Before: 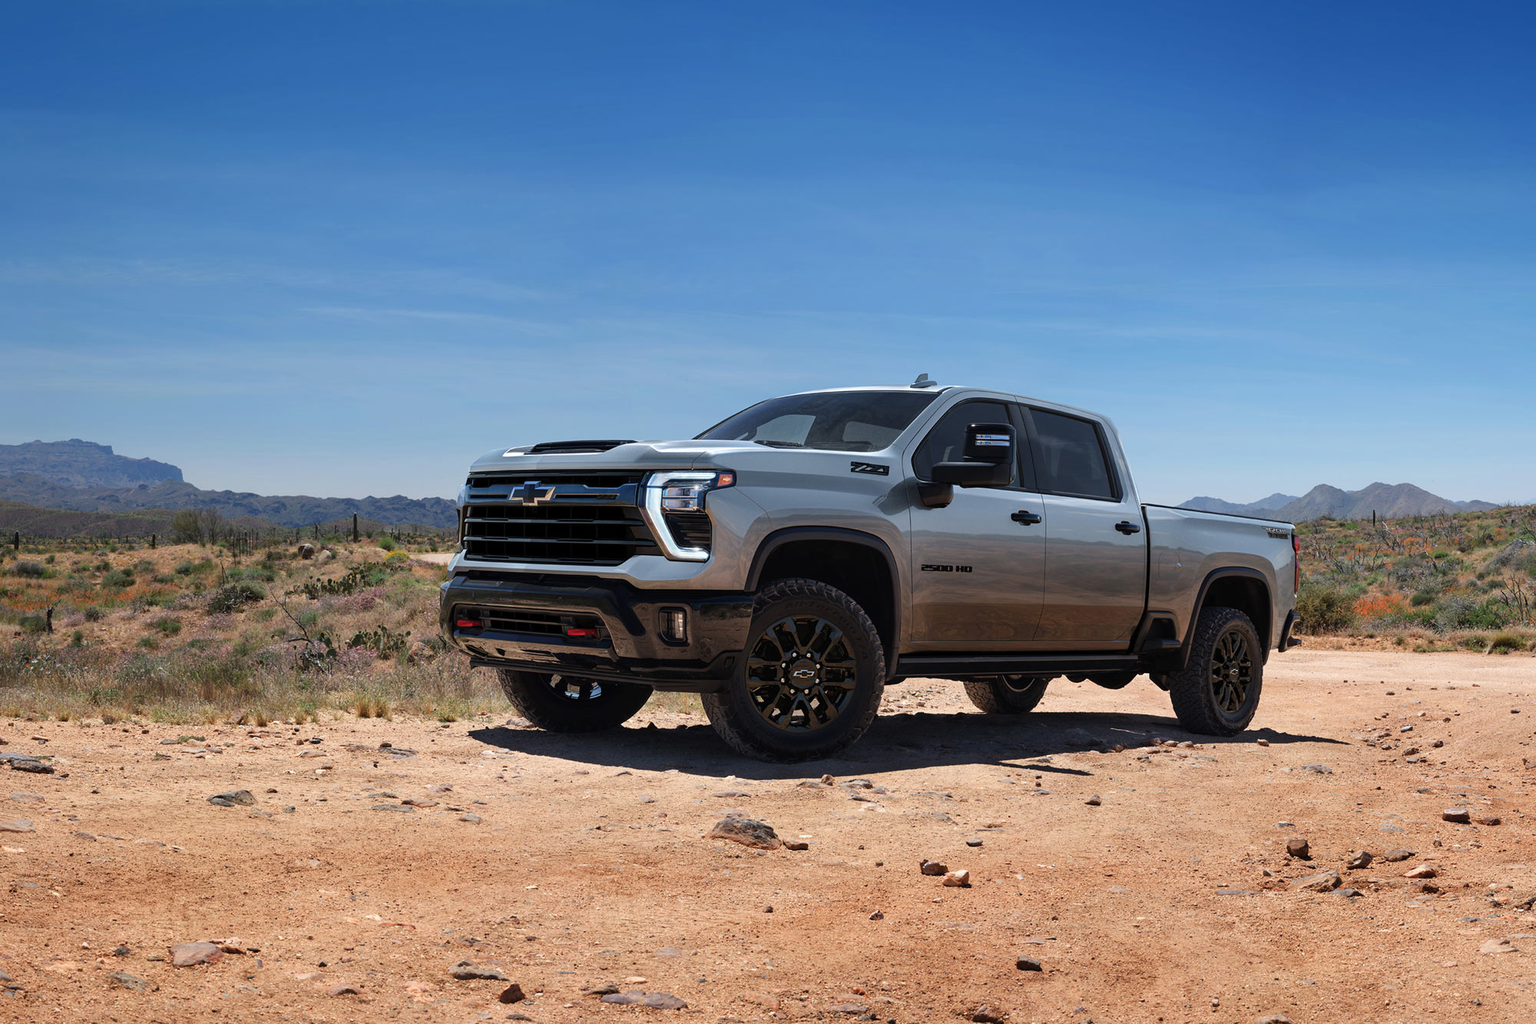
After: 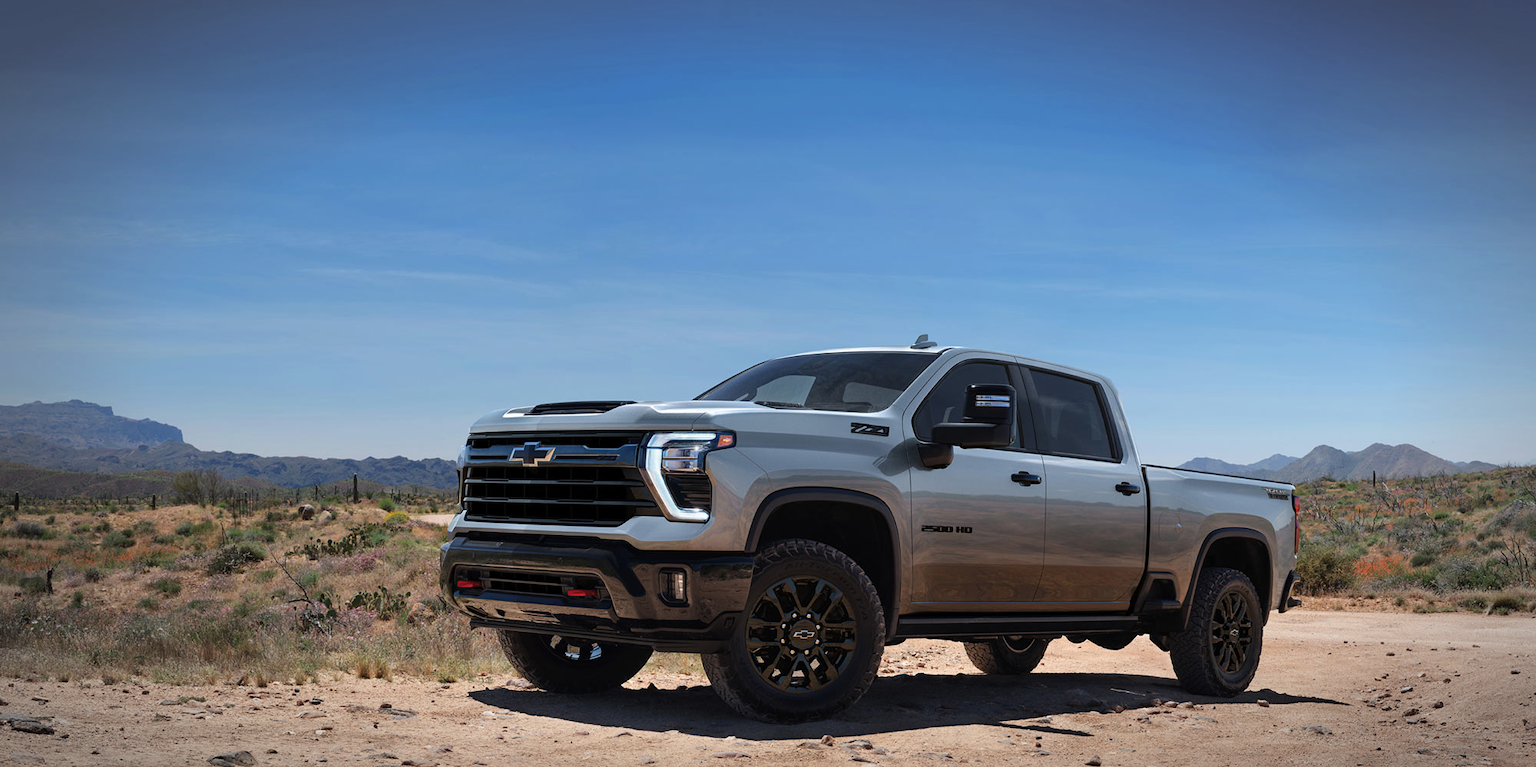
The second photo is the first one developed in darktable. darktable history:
crop: top 3.857%, bottom 21.132%
vignetting: automatic ratio true
